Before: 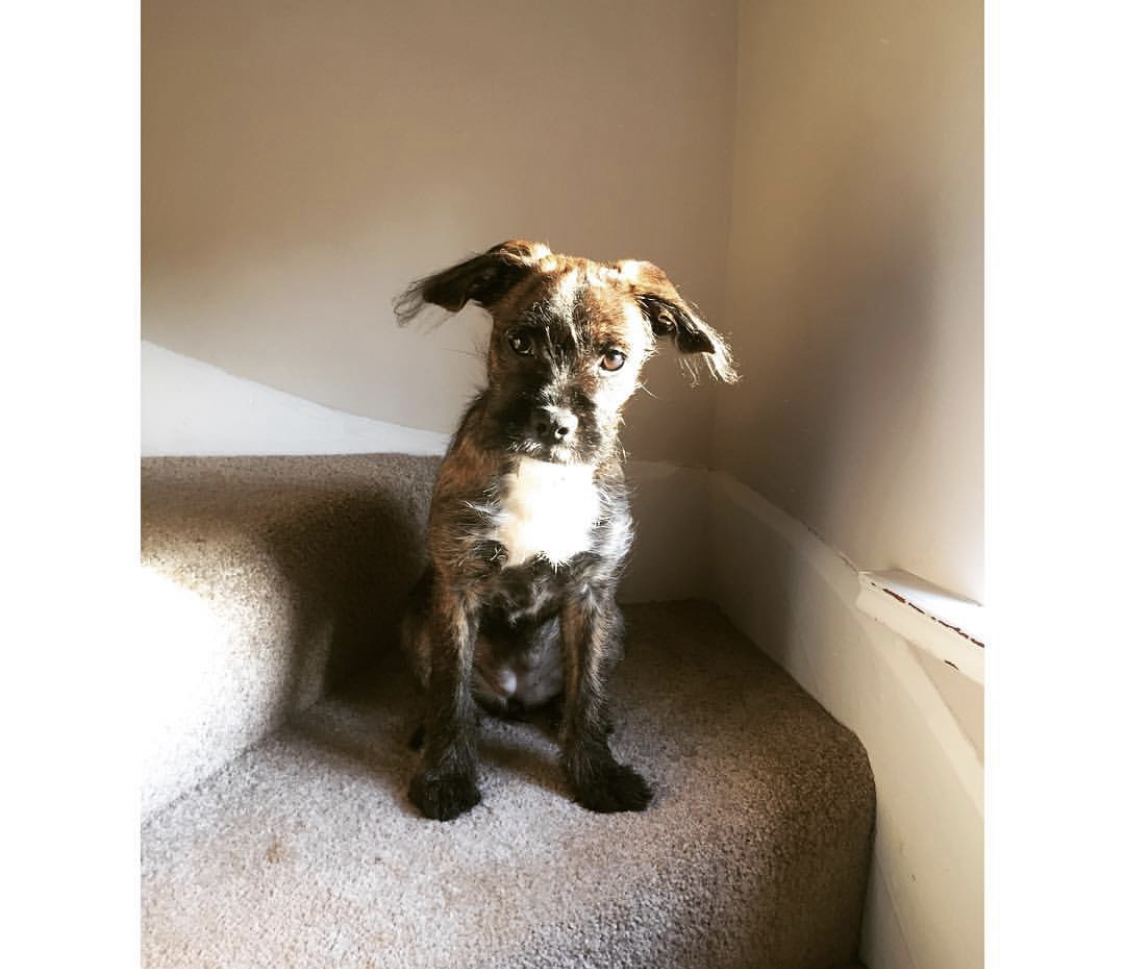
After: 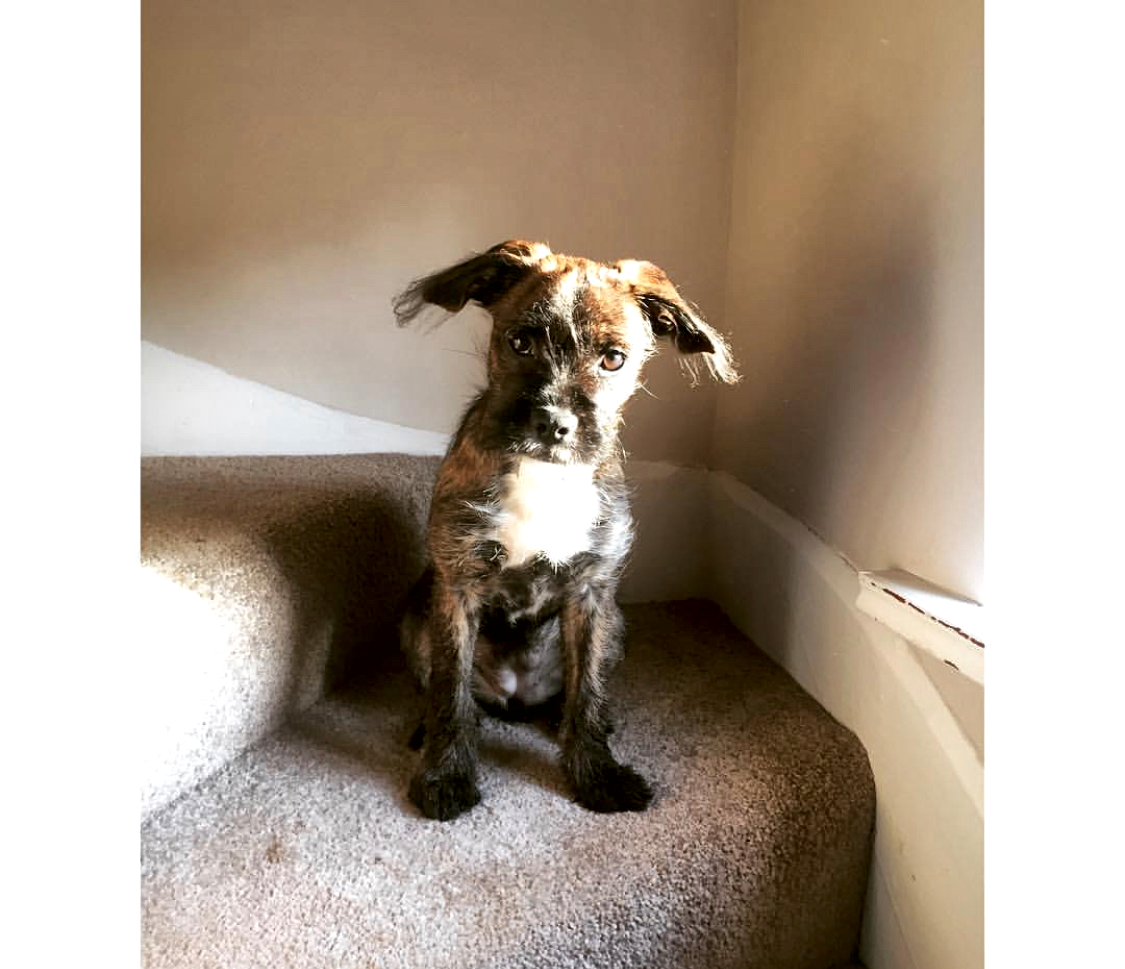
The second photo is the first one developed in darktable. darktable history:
local contrast: mode bilateral grid, contrast 19, coarseness 49, detail 179%, midtone range 0.2
